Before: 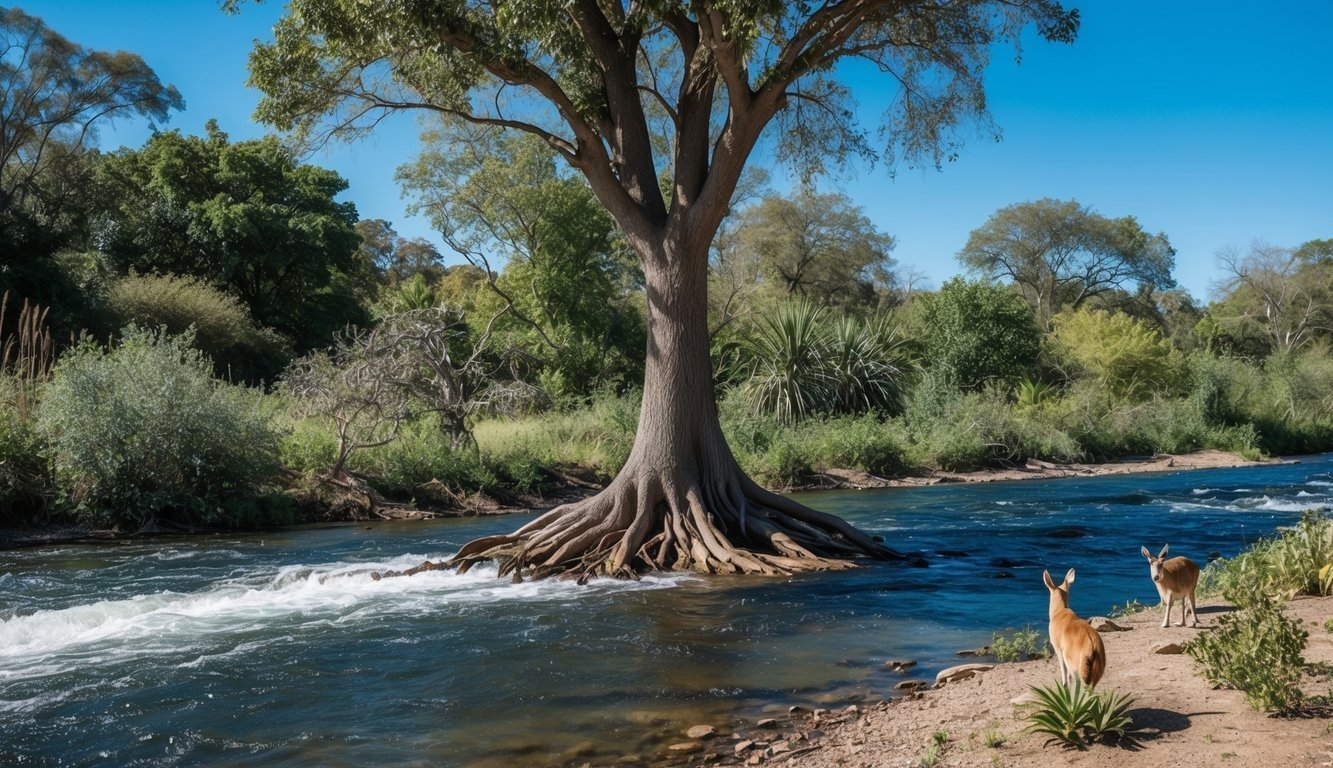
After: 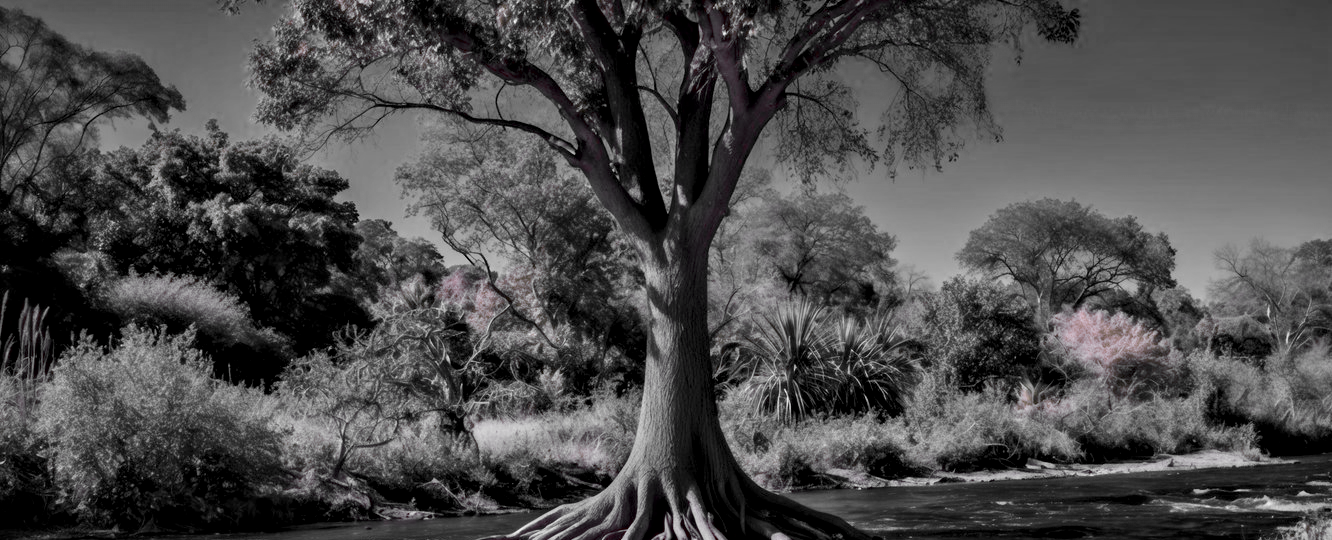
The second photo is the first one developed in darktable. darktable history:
contrast equalizer: y [[0.511, 0.558, 0.631, 0.632, 0.559, 0.512], [0.5 ×6], [0.5 ×6], [0 ×6], [0 ×6]]
vignetting: fall-off start 74.36%, fall-off radius 65.92%, brightness -0.202
color calibration: output R [0.994, 0.059, -0.119, 0], output G [-0.036, 1.09, -0.119, 0], output B [0.078, -0.108, 0.961, 0], illuminant custom, x 0.379, y 0.481, temperature 4469.79 K
color zones: curves: ch0 [(0, 0.447) (0.184, 0.543) (0.323, 0.476) (0.429, 0.445) (0.571, 0.443) (0.714, 0.451) (0.857, 0.452) (1, 0.447)]; ch1 [(0, 0.464) (0.176, 0.46) (0.287, 0.177) (0.429, 0.002) (0.571, 0) (0.714, 0) (0.857, 0) (1, 0.464)]
crop: right 0.001%, bottom 29.155%
local contrast: mode bilateral grid, contrast 20, coarseness 51, detail 119%, midtone range 0.2
